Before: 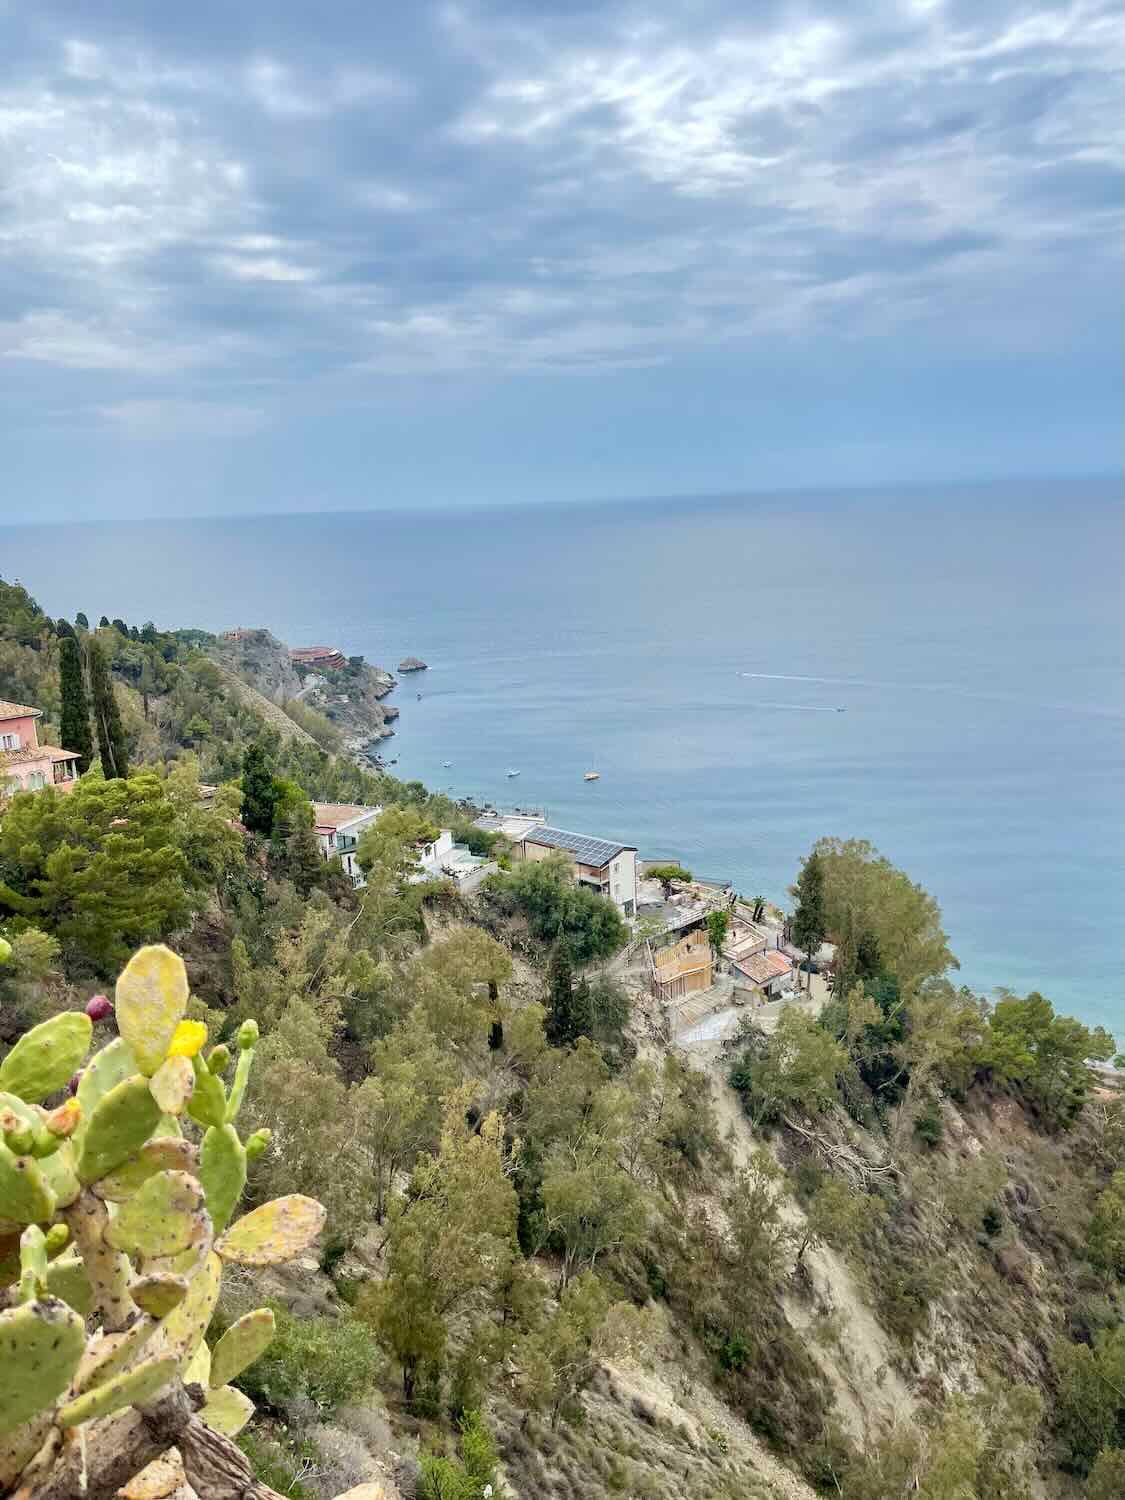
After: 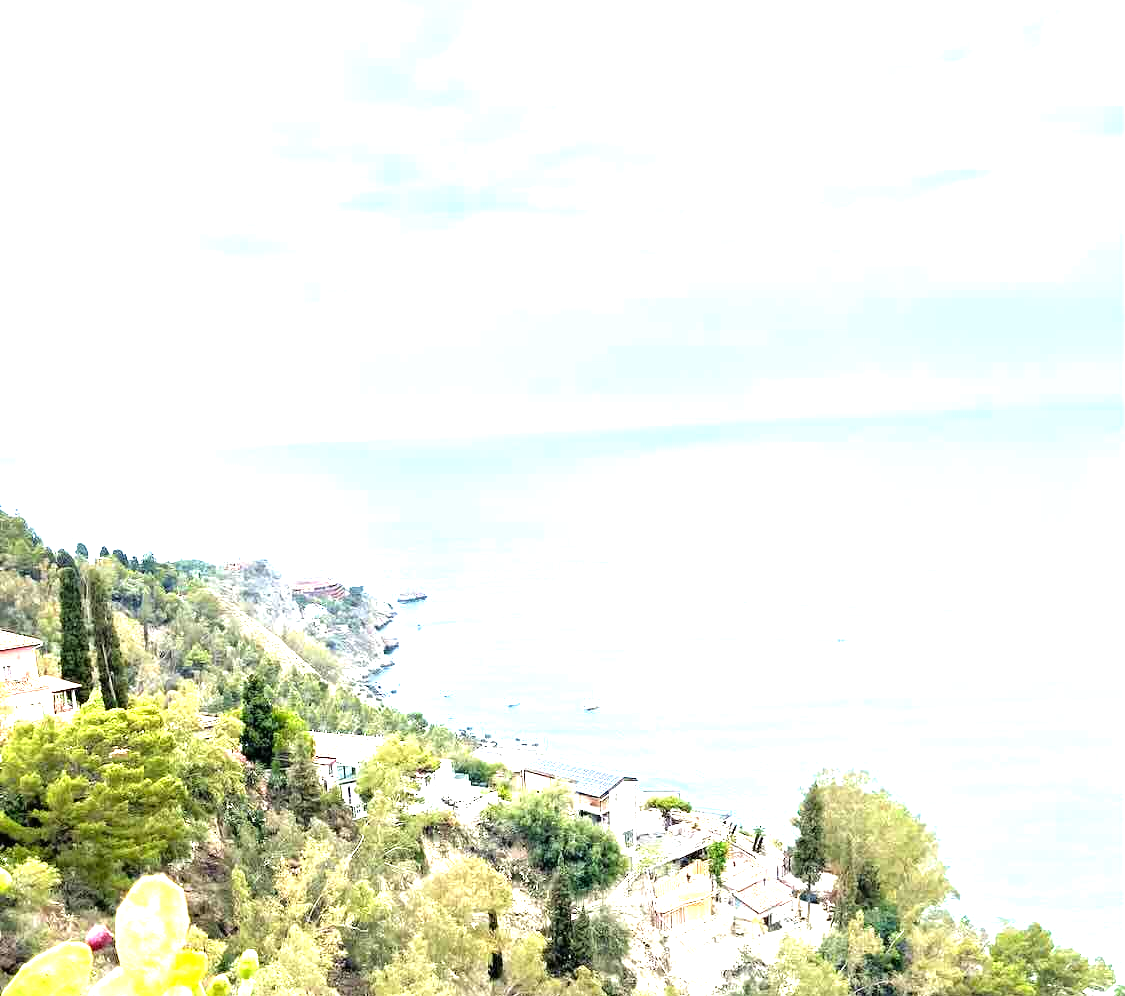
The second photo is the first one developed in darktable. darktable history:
tone equalizer: -8 EV -0.723 EV, -7 EV -0.719 EV, -6 EV -0.629 EV, -5 EV -0.411 EV, -3 EV 0.402 EV, -2 EV 0.6 EV, -1 EV 0.688 EV, +0 EV 0.757 EV
crop and rotate: top 4.711%, bottom 28.87%
exposure: black level correction 0, exposure 1.102 EV, compensate exposure bias true, compensate highlight preservation false
